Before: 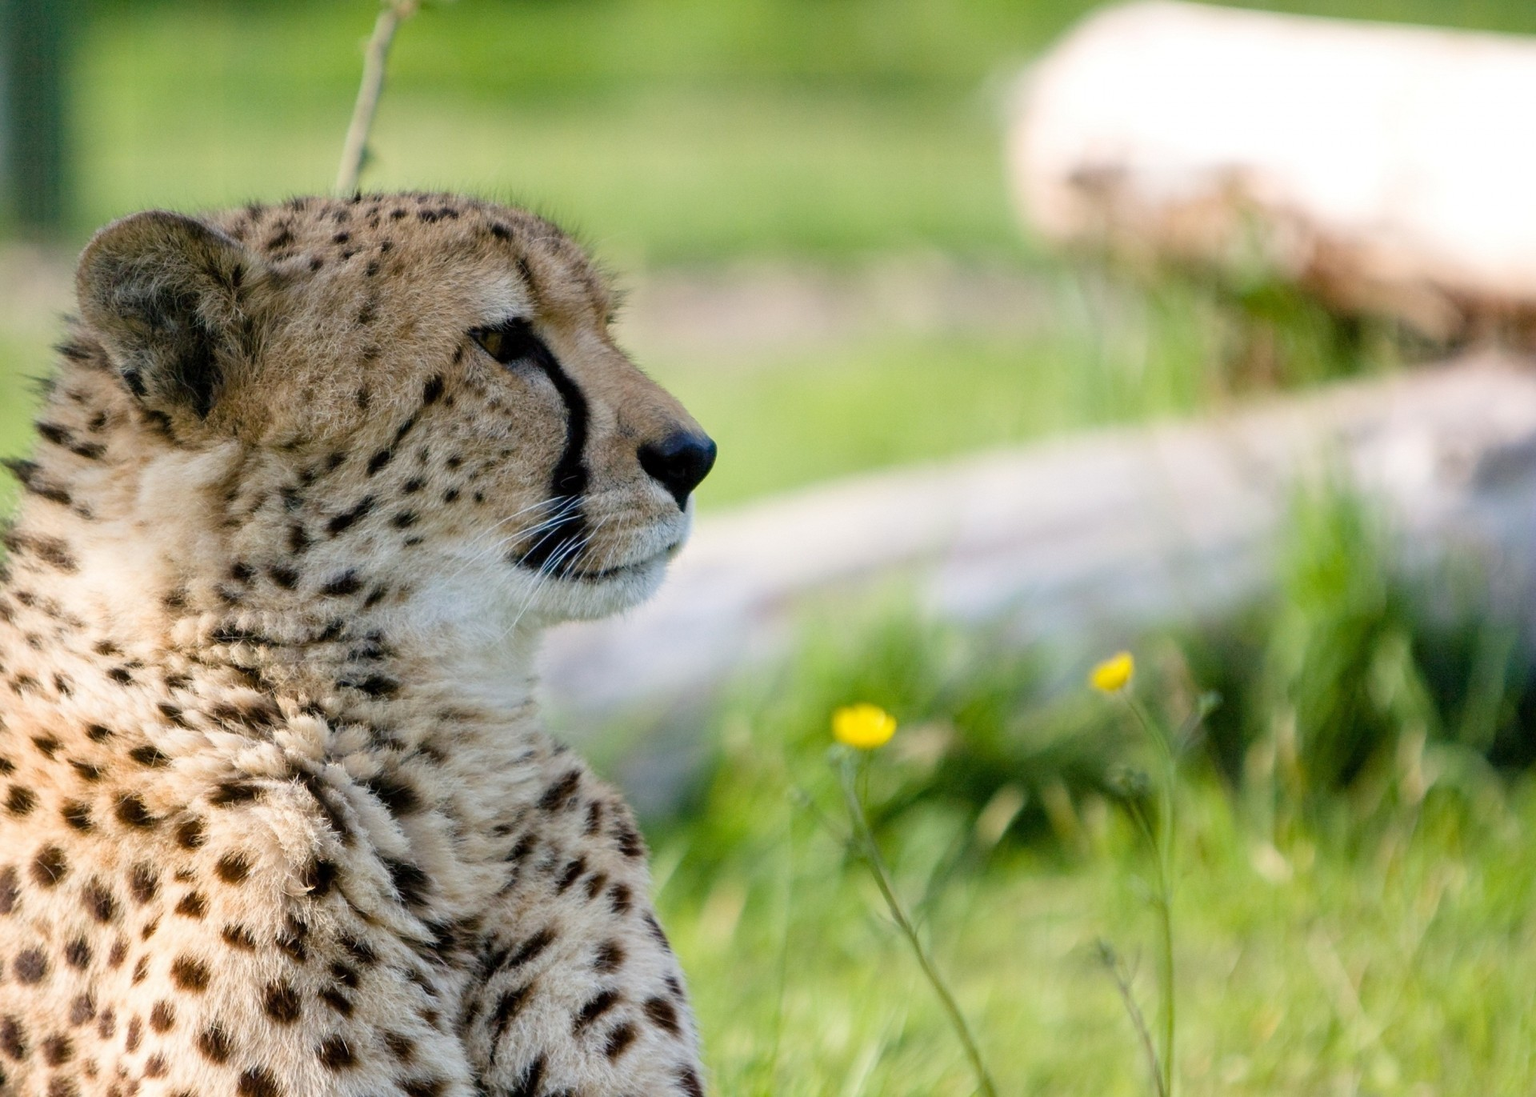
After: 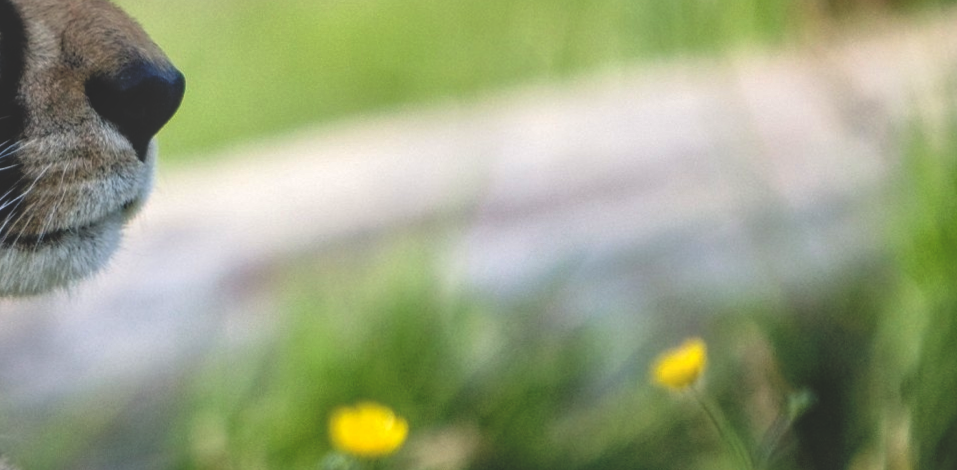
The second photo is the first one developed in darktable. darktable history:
rgb curve: curves: ch0 [(0, 0.186) (0.314, 0.284) (0.775, 0.708) (1, 1)], compensate middle gray true, preserve colors none
crop: left 36.607%, top 34.735%, right 13.146%, bottom 30.611%
local contrast: highlights 99%, shadows 86%, detail 160%, midtone range 0.2
rotate and perspective: rotation 0.192°, lens shift (horizontal) -0.015, crop left 0.005, crop right 0.996, crop top 0.006, crop bottom 0.99
